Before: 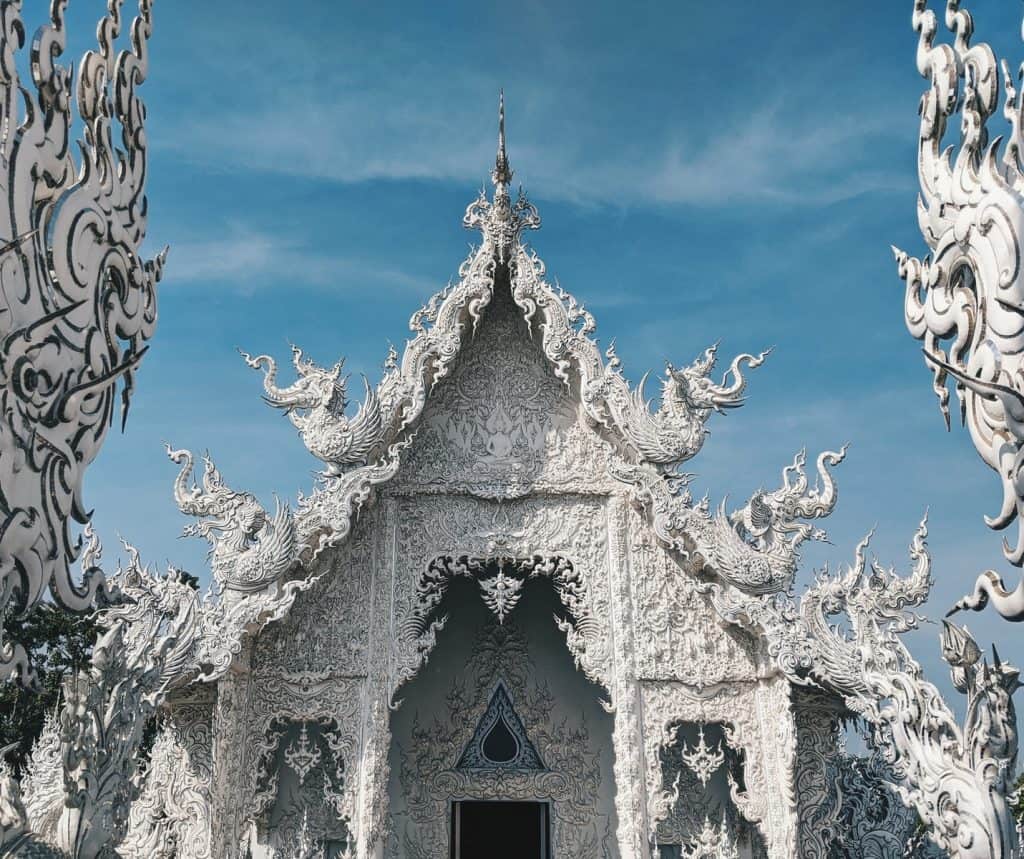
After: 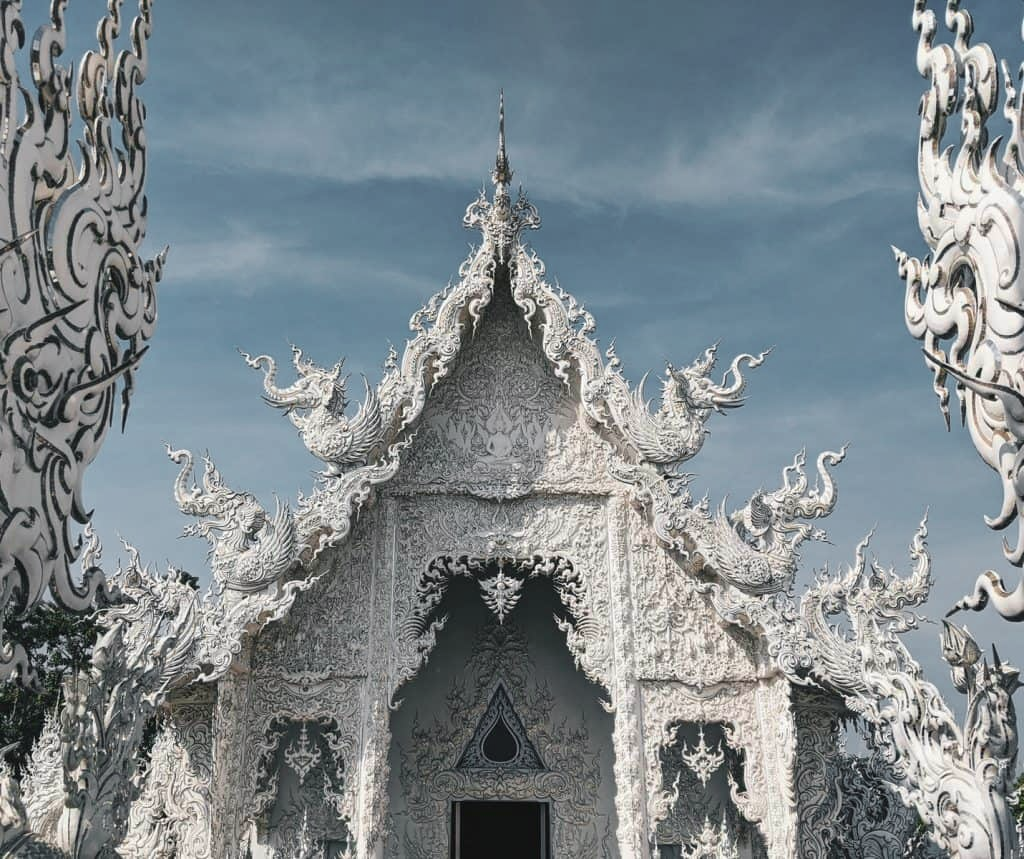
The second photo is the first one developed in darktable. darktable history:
tone equalizer: on, module defaults
exposure: exposure -0.01 EV, compensate highlight preservation false
color zones: curves: ch1 [(0.25, 0.61) (0.75, 0.248)]
